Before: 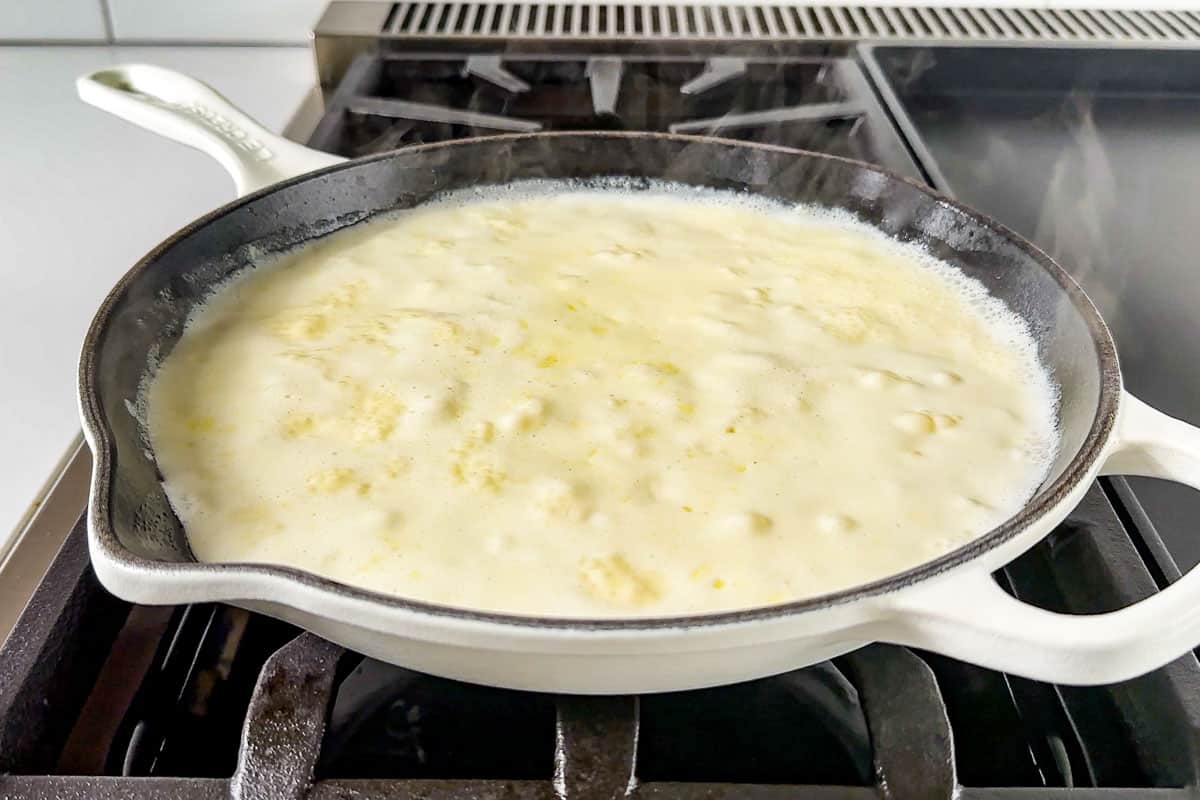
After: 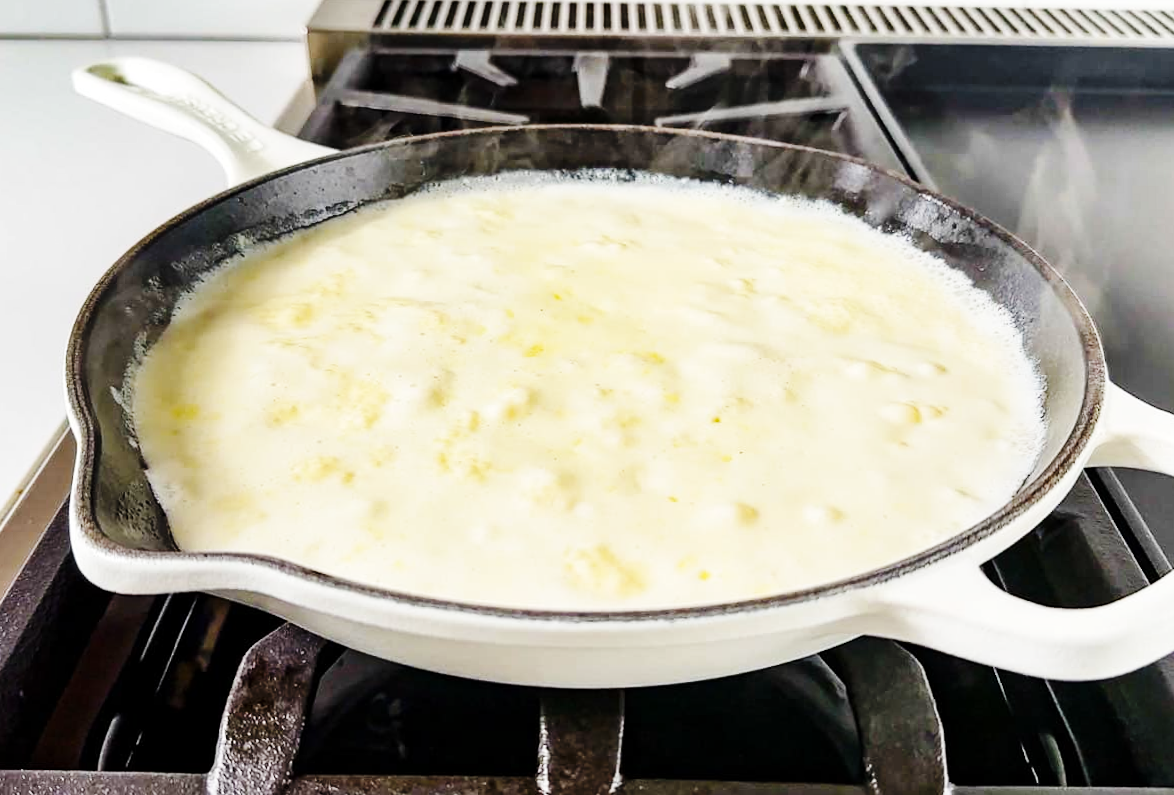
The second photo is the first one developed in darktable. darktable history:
base curve: curves: ch0 [(0, 0) (0.036, 0.025) (0.121, 0.166) (0.206, 0.329) (0.605, 0.79) (1, 1)], preserve colors none
rotate and perspective: rotation 0.226°, lens shift (vertical) -0.042, crop left 0.023, crop right 0.982, crop top 0.006, crop bottom 0.994
